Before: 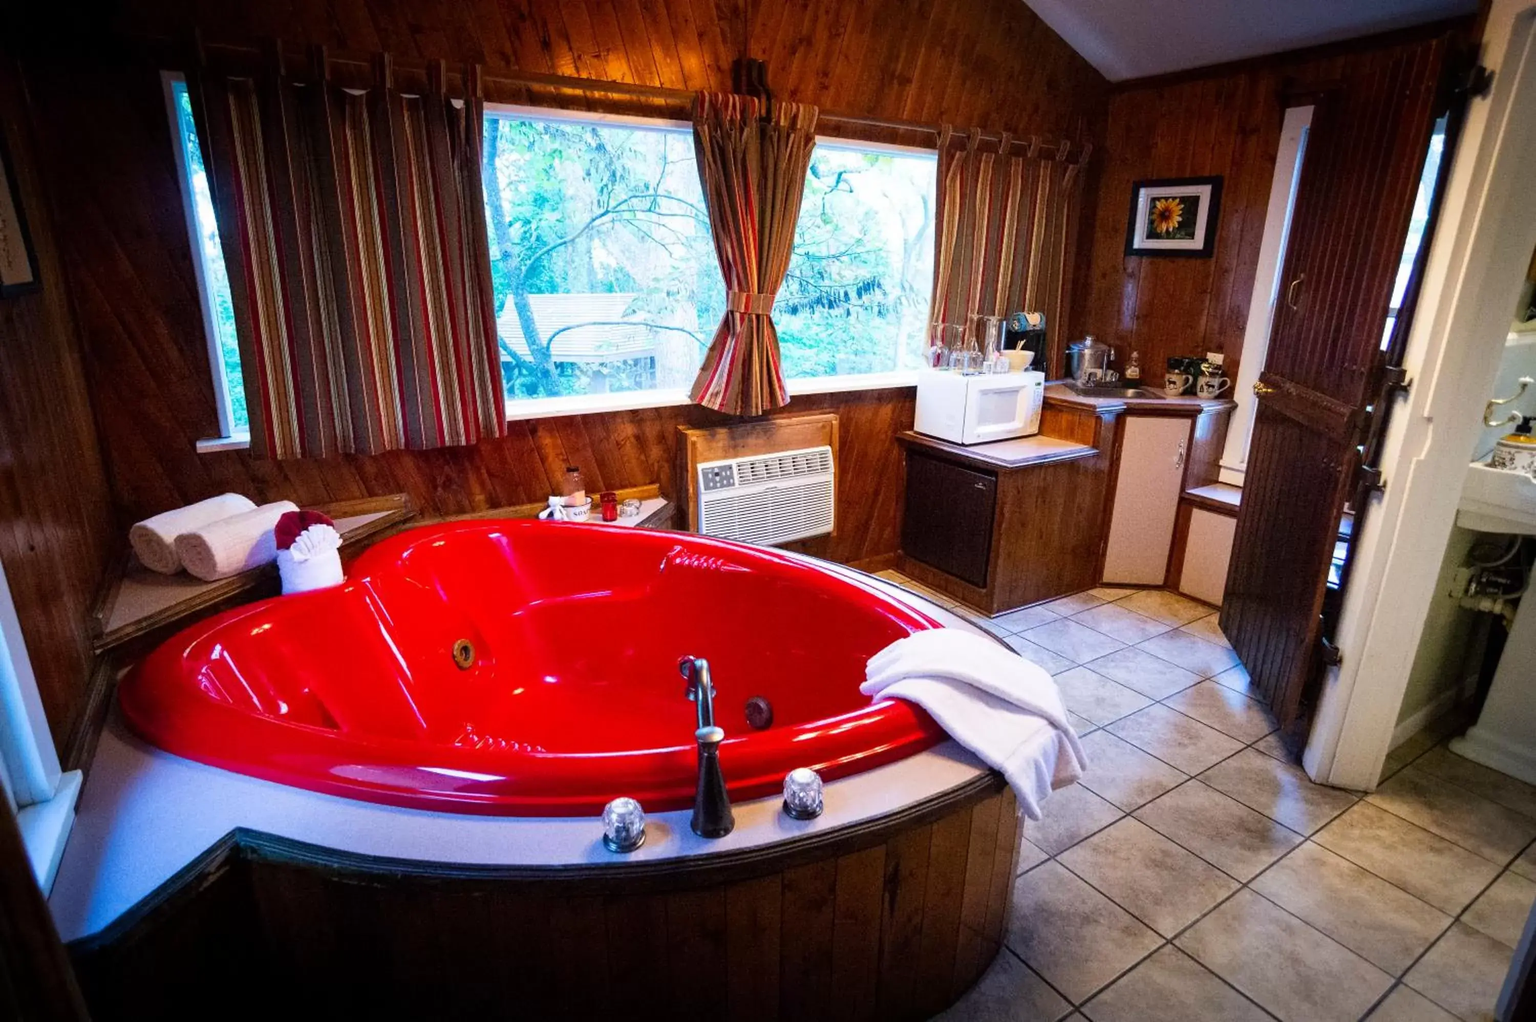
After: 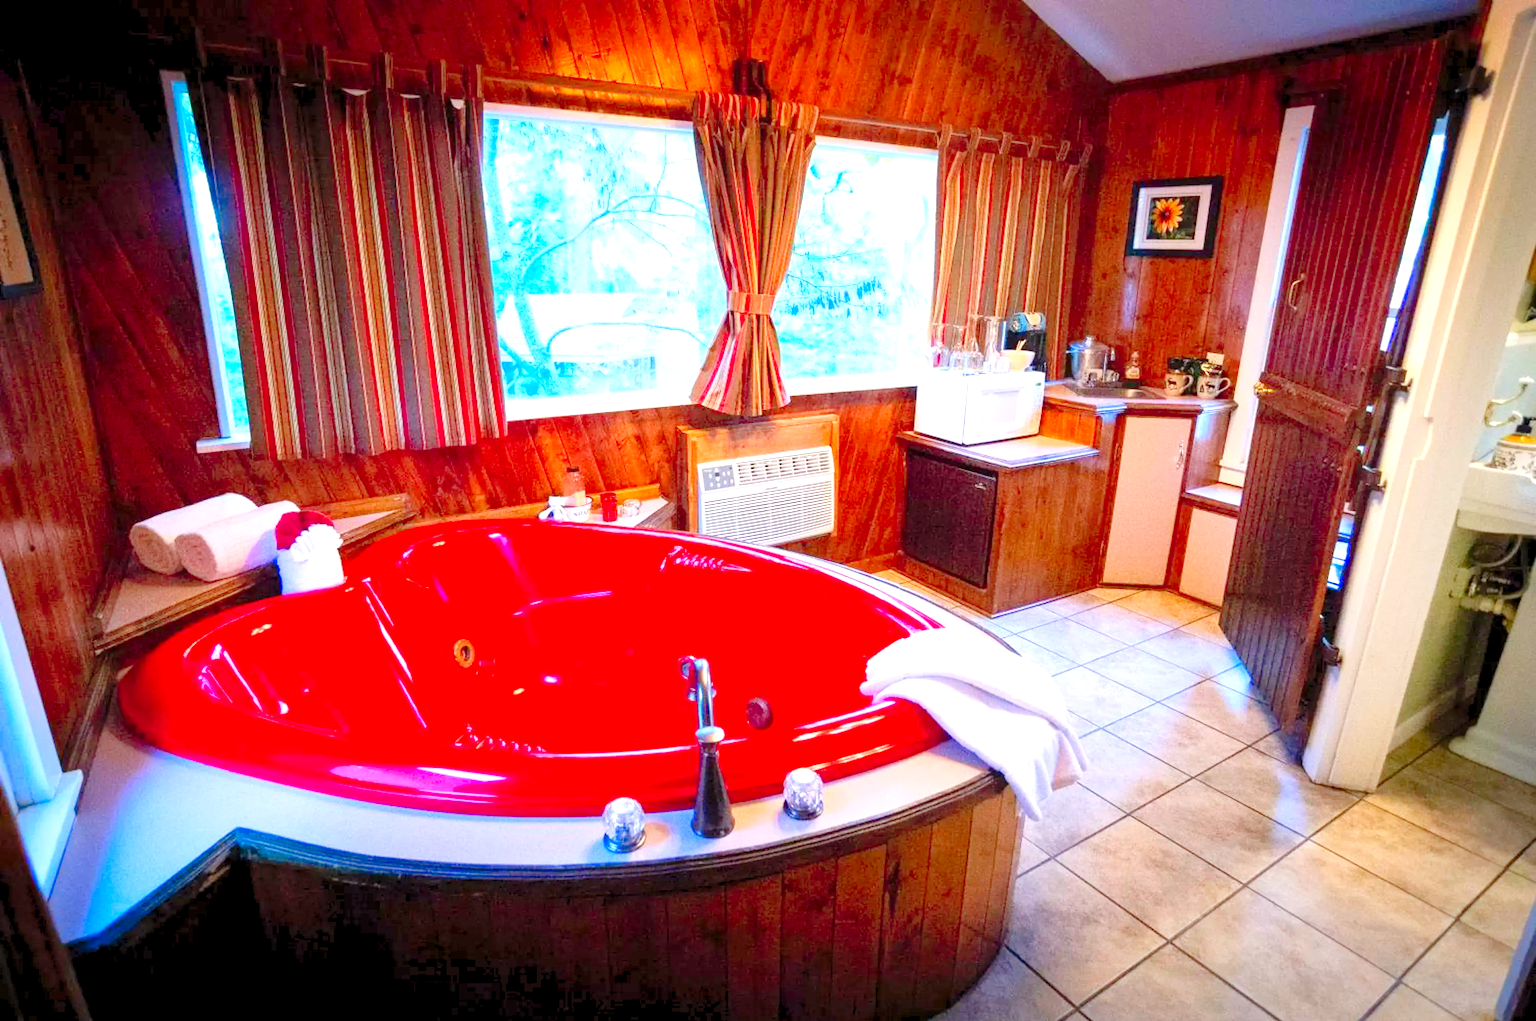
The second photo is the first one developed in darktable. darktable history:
levels: black 0.042%, levels [0.008, 0.318, 0.836]
